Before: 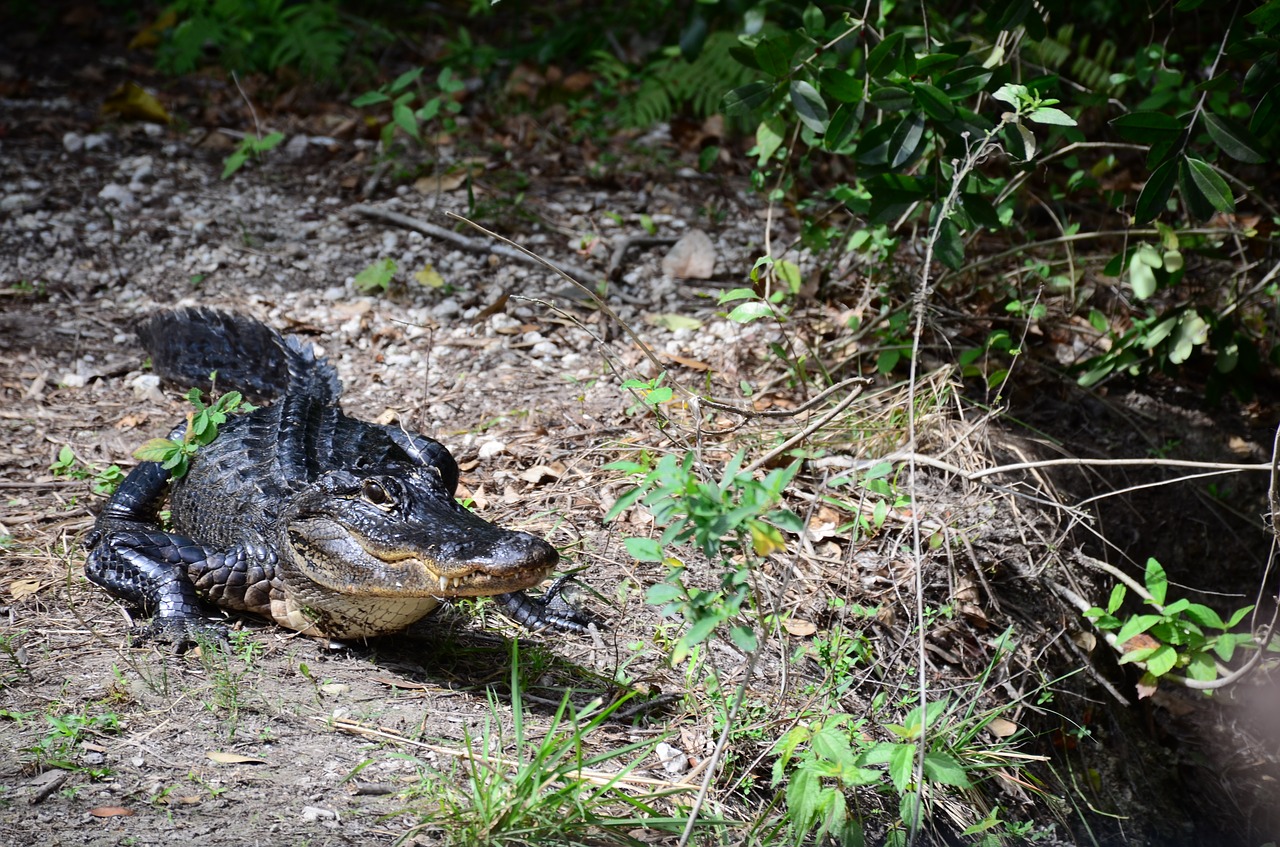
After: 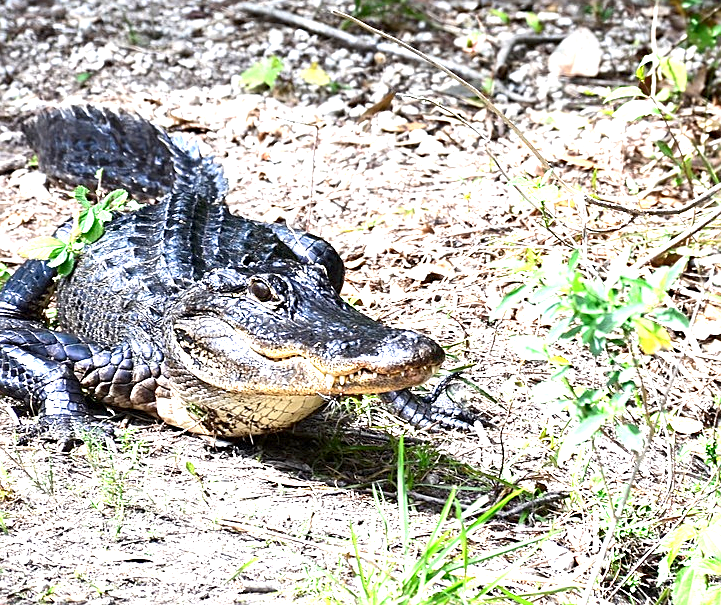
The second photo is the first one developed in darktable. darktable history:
exposure: black level correction 0.001, exposure 1.735 EV, compensate highlight preservation false
sharpen: on, module defaults
crop: left 8.966%, top 23.852%, right 34.699%, bottom 4.703%
